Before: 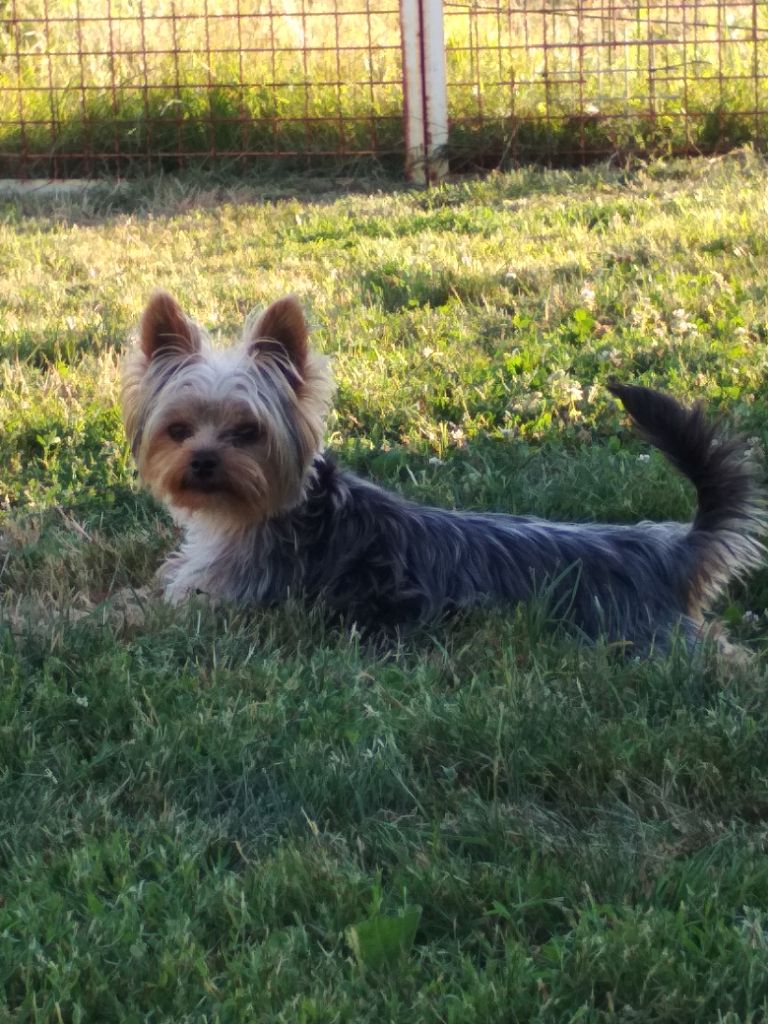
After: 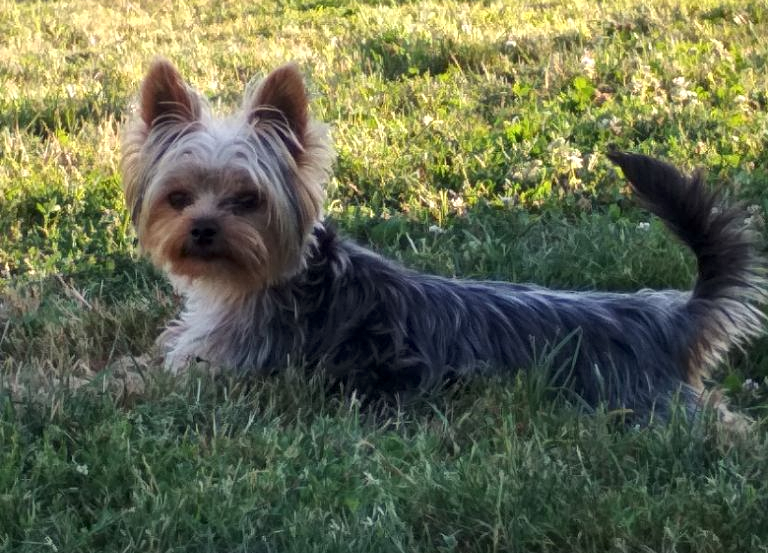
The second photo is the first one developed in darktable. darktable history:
crop and rotate: top 22.748%, bottom 23.164%
sharpen: amount 0.205
local contrast: on, module defaults
